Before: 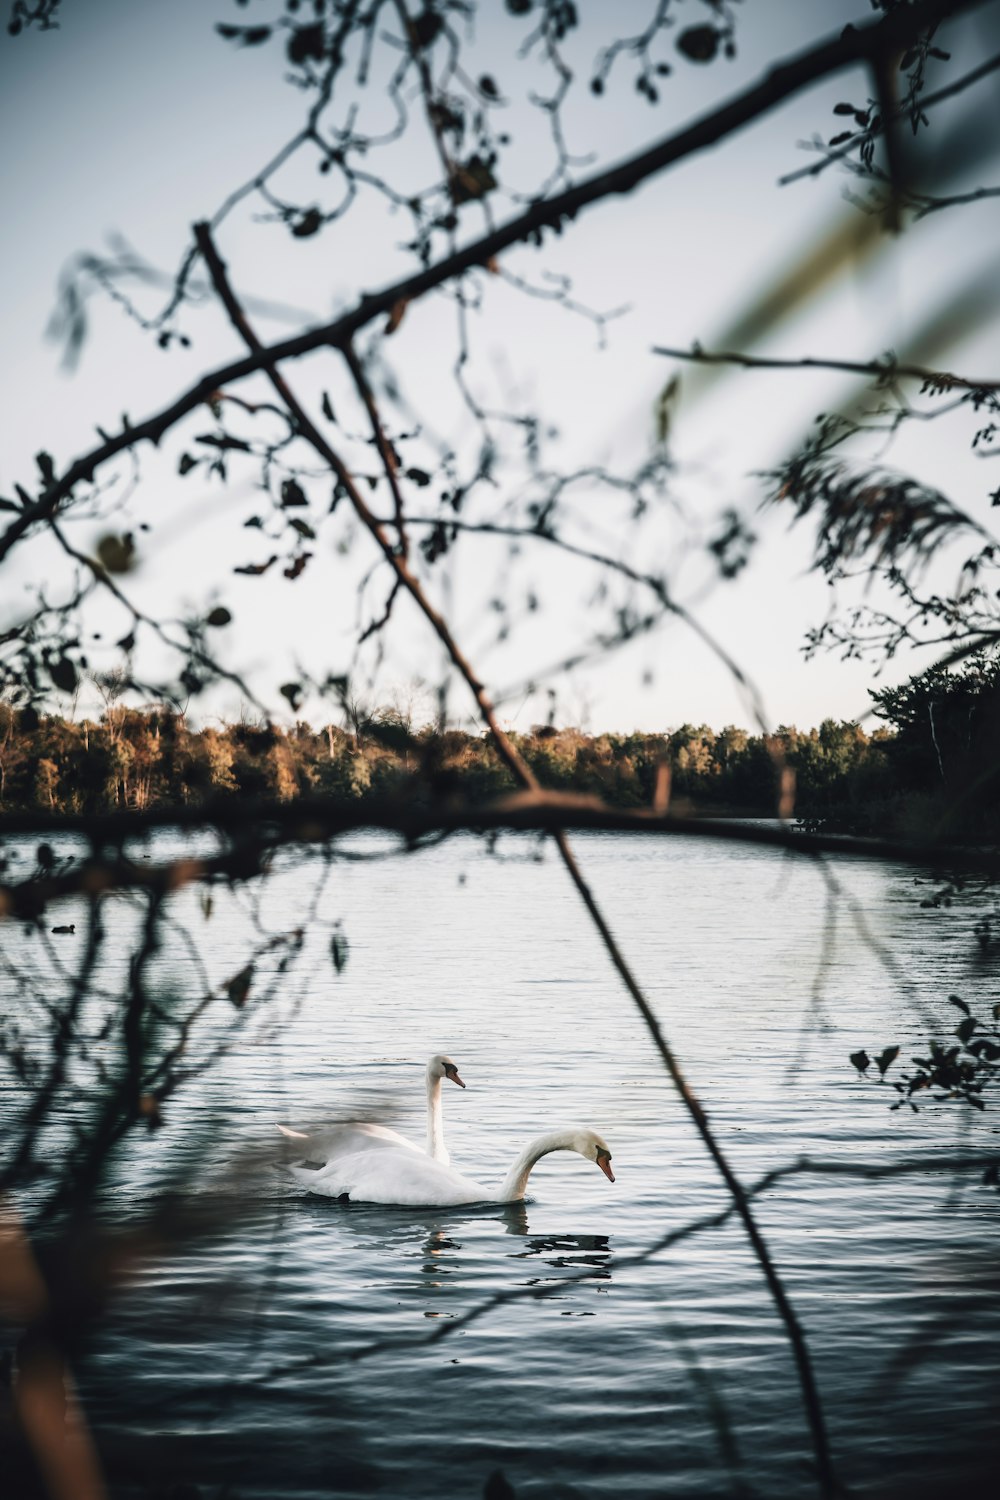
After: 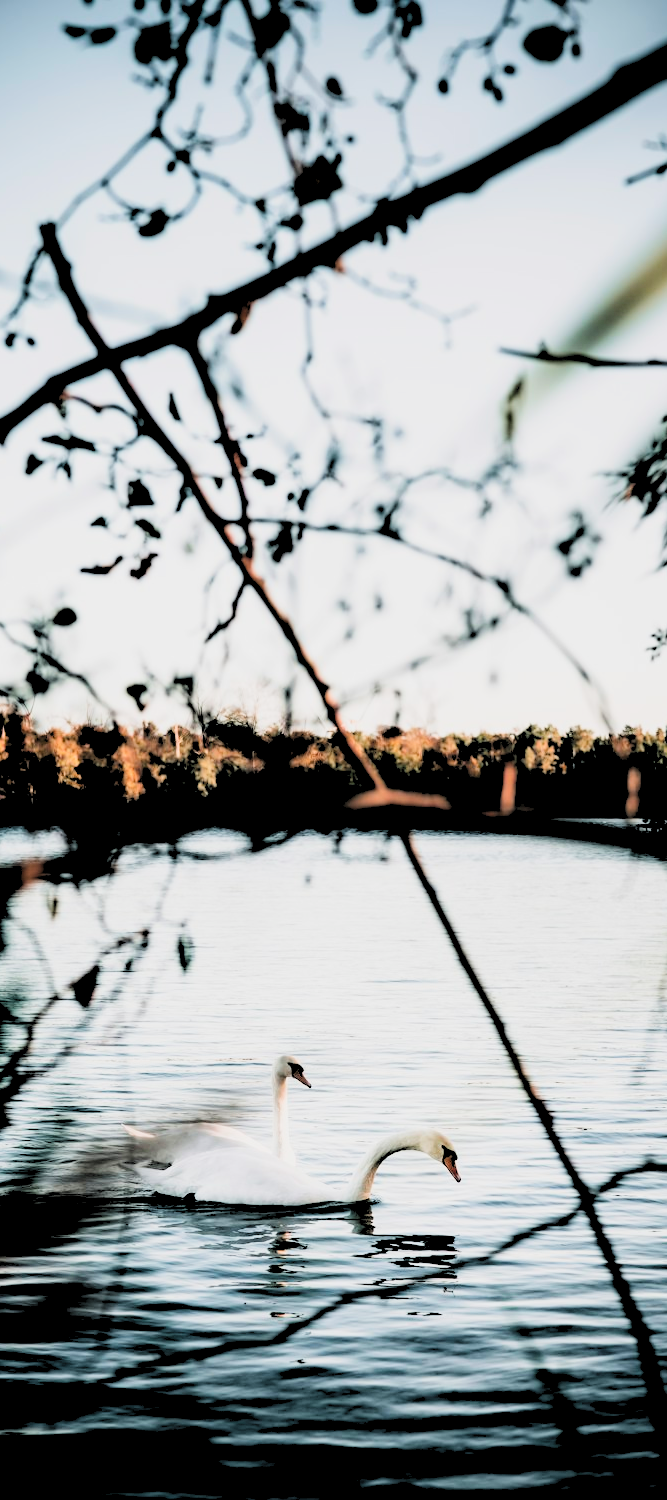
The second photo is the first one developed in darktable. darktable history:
levels: levels [0.093, 0.434, 0.988]
filmic rgb: black relative exposure -5 EV, hardness 2.88, contrast 1.4, highlights saturation mix -30%
crop and rotate: left 15.446%, right 17.836%
